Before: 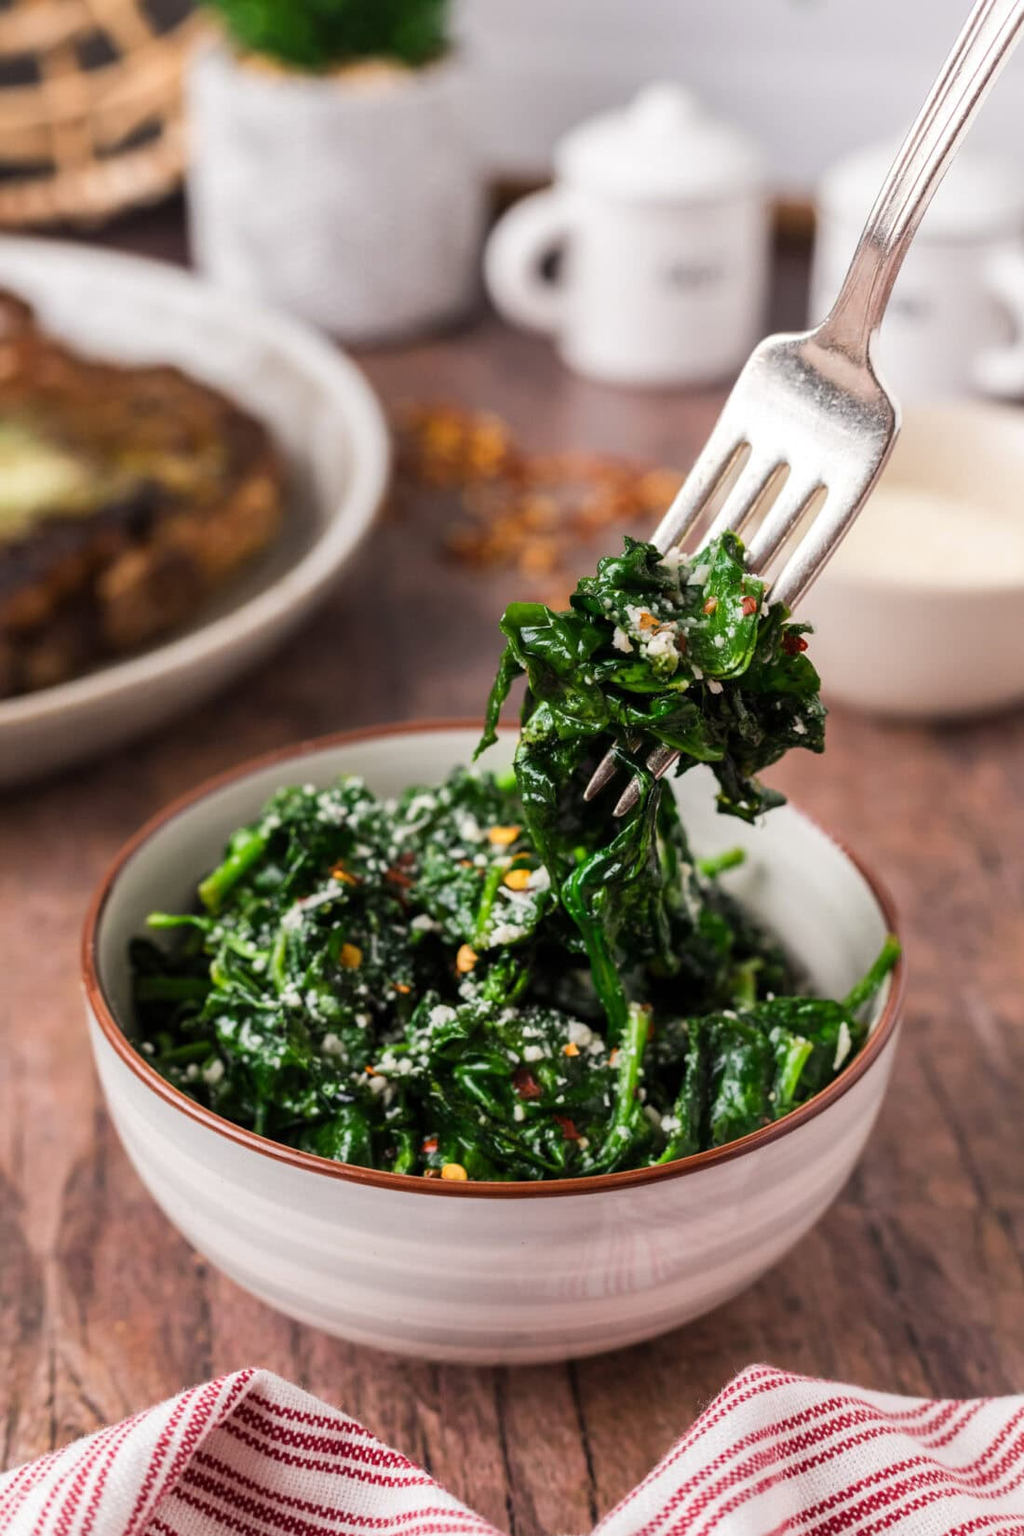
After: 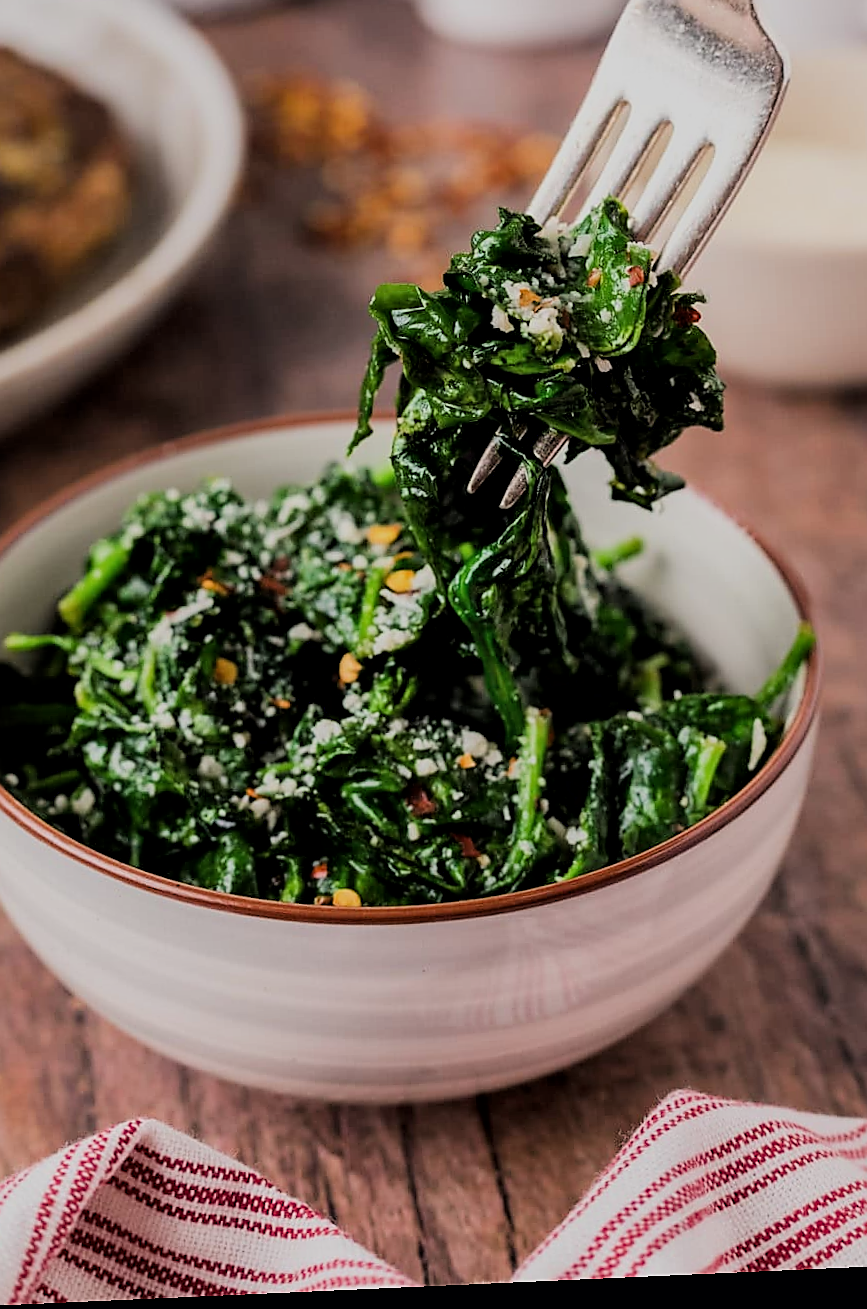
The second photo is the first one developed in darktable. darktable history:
local contrast: mode bilateral grid, contrast 20, coarseness 50, detail 120%, midtone range 0.2
sharpen: radius 1.4, amount 1.25, threshold 0.7
rotate and perspective: rotation -2.56°, automatic cropping off
filmic rgb: black relative exposure -7.15 EV, white relative exposure 5.36 EV, hardness 3.02, color science v6 (2022)
crop: left 16.871%, top 22.857%, right 9.116%
